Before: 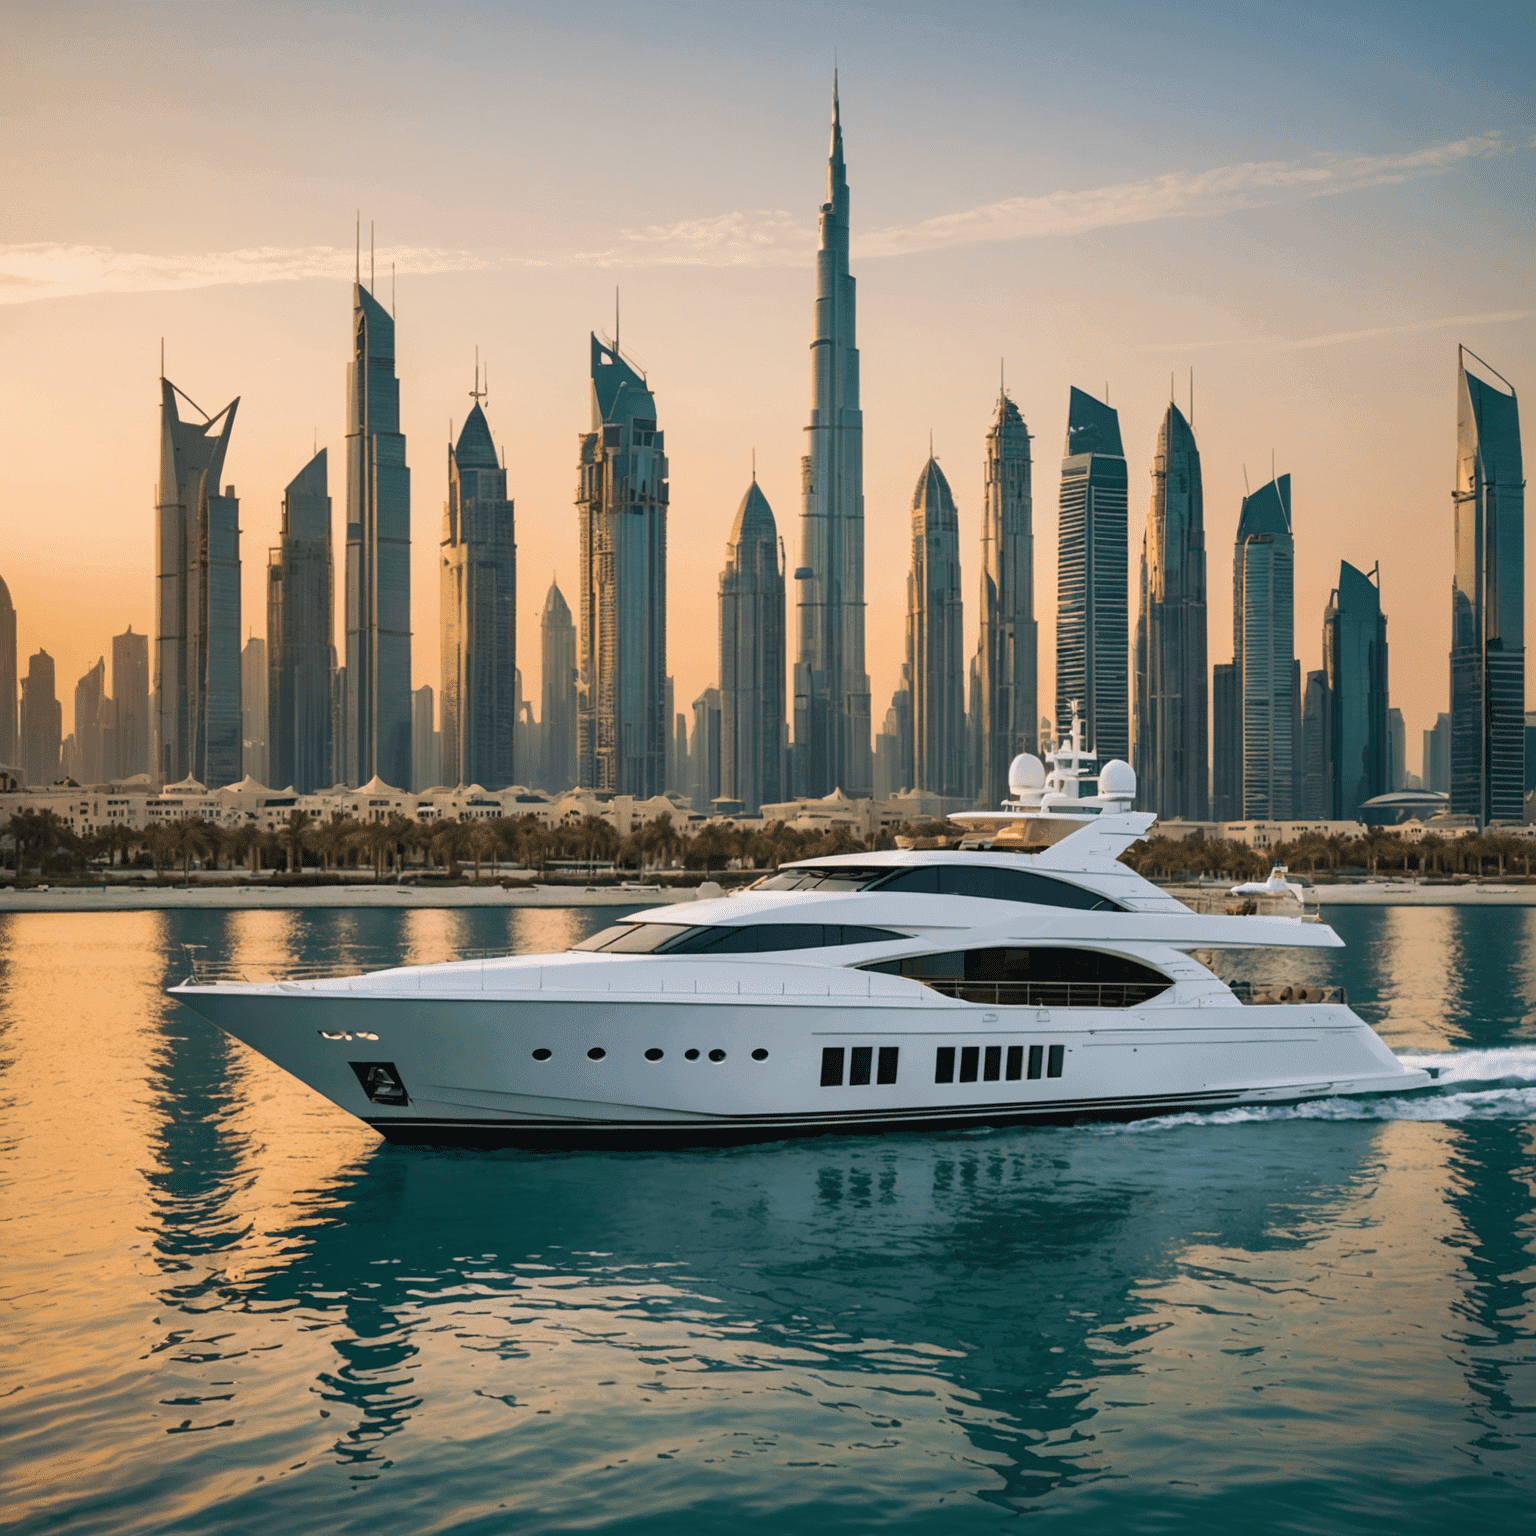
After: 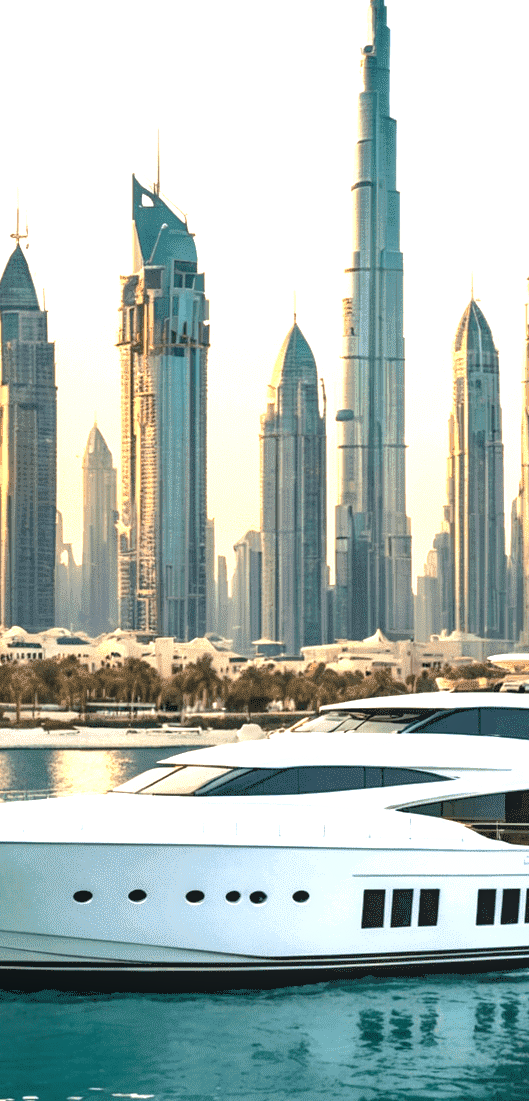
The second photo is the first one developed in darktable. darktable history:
crop and rotate: left 29.908%, top 10.308%, right 35.618%, bottom 17.997%
tone curve: curves: ch0 [(0, 0) (0.003, 0.003) (0.011, 0.011) (0.025, 0.025) (0.044, 0.044) (0.069, 0.069) (0.1, 0.099) (0.136, 0.135) (0.177, 0.177) (0.224, 0.224) (0.277, 0.276) (0.335, 0.334) (0.399, 0.398) (0.468, 0.467) (0.543, 0.547) (0.623, 0.626) (0.709, 0.712) (0.801, 0.802) (0.898, 0.898) (1, 1)], color space Lab, linked channels, preserve colors none
exposure: black level correction 0, exposure 1.512 EV, compensate highlight preservation false
local contrast: shadows 93%, midtone range 0.495
